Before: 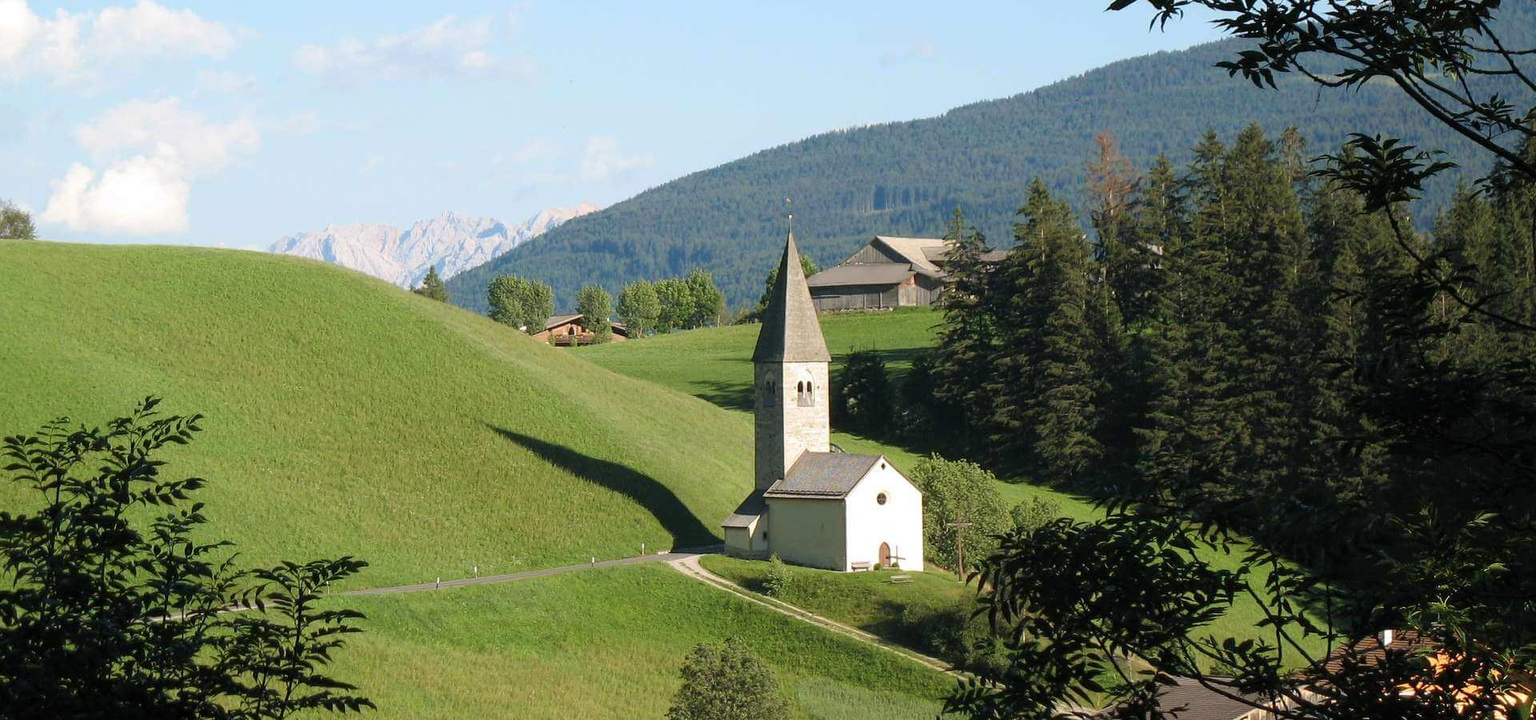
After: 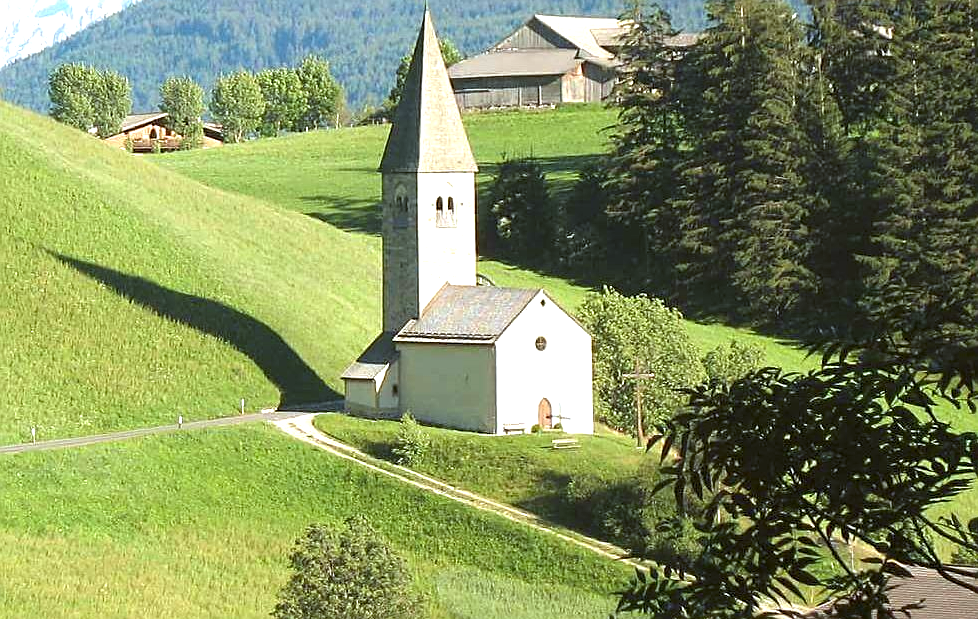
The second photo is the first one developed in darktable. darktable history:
color balance: lift [1.004, 1.002, 1.002, 0.998], gamma [1, 1.007, 1.002, 0.993], gain [1, 0.977, 1.013, 1.023], contrast -3.64%
sharpen: on, module defaults
exposure: black level correction 0, exposure 1.1 EV, compensate exposure bias true, compensate highlight preservation false
crop and rotate: left 29.237%, top 31.152%, right 19.807%
